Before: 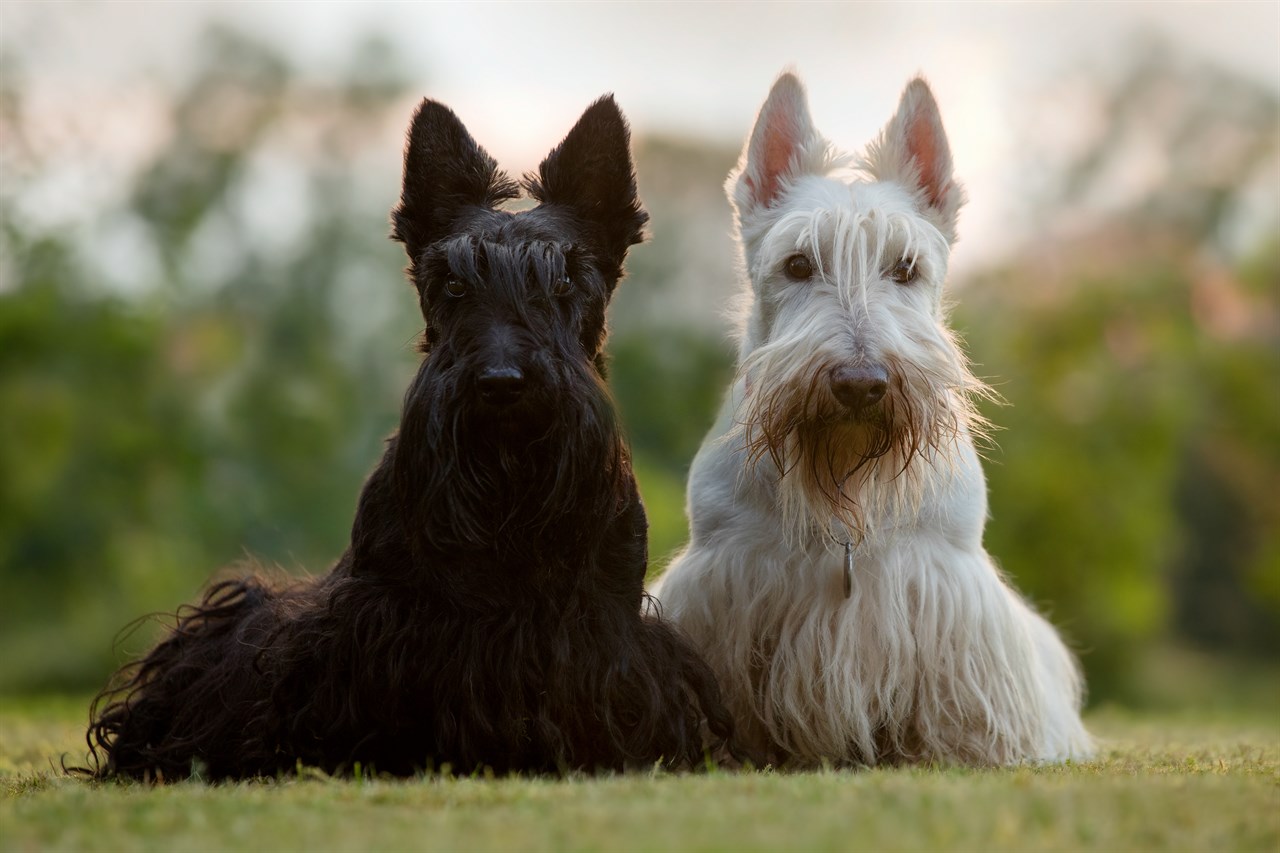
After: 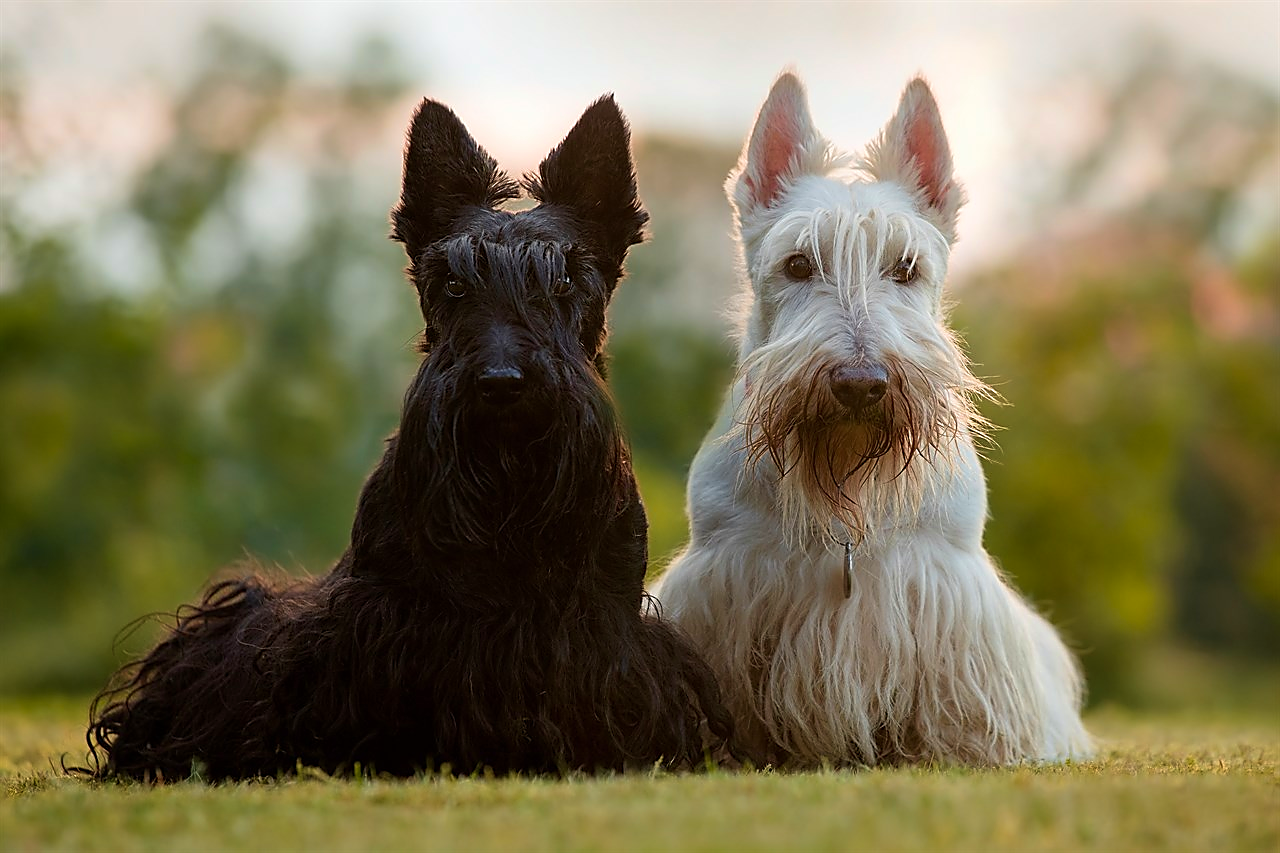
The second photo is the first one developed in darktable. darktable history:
sharpen: radius 1.418, amount 1.253, threshold 0.667
color zones: curves: ch1 [(0.239, 0.552) (0.75, 0.5)]; ch2 [(0.25, 0.462) (0.749, 0.457)]
velvia: on, module defaults
